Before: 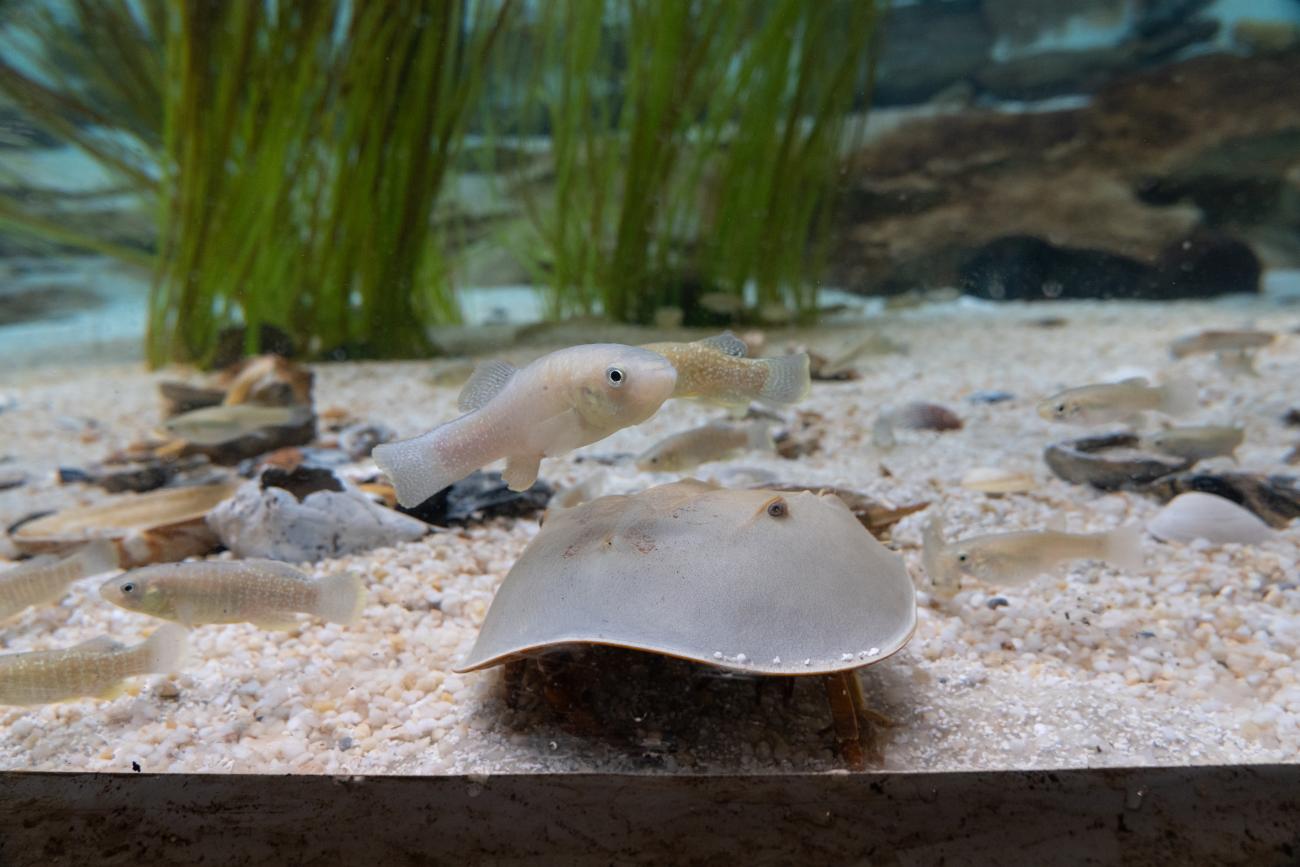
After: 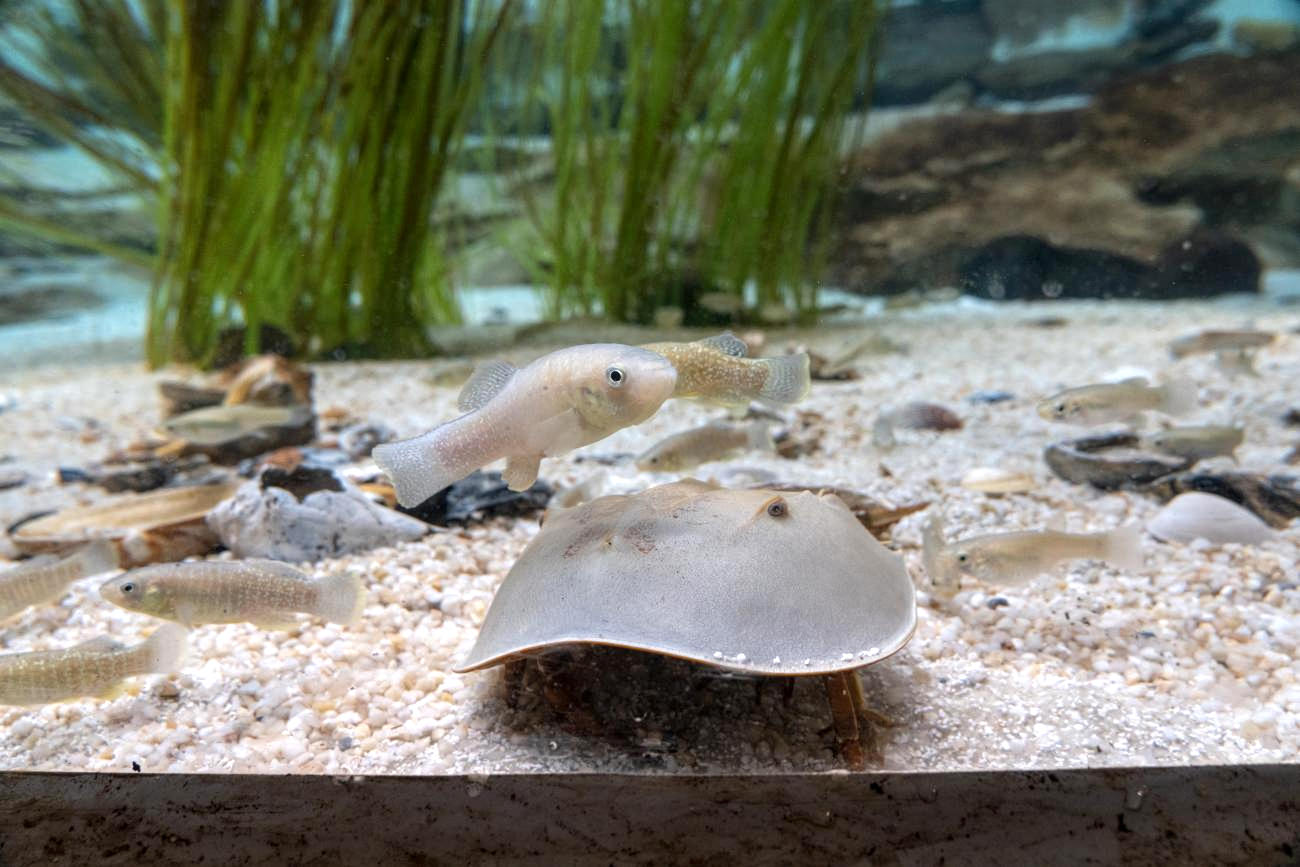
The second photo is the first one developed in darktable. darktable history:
exposure: exposure 0.427 EV, compensate exposure bias true, compensate highlight preservation false
local contrast: highlights 97%, shadows 86%, detail 160%, midtone range 0.2
